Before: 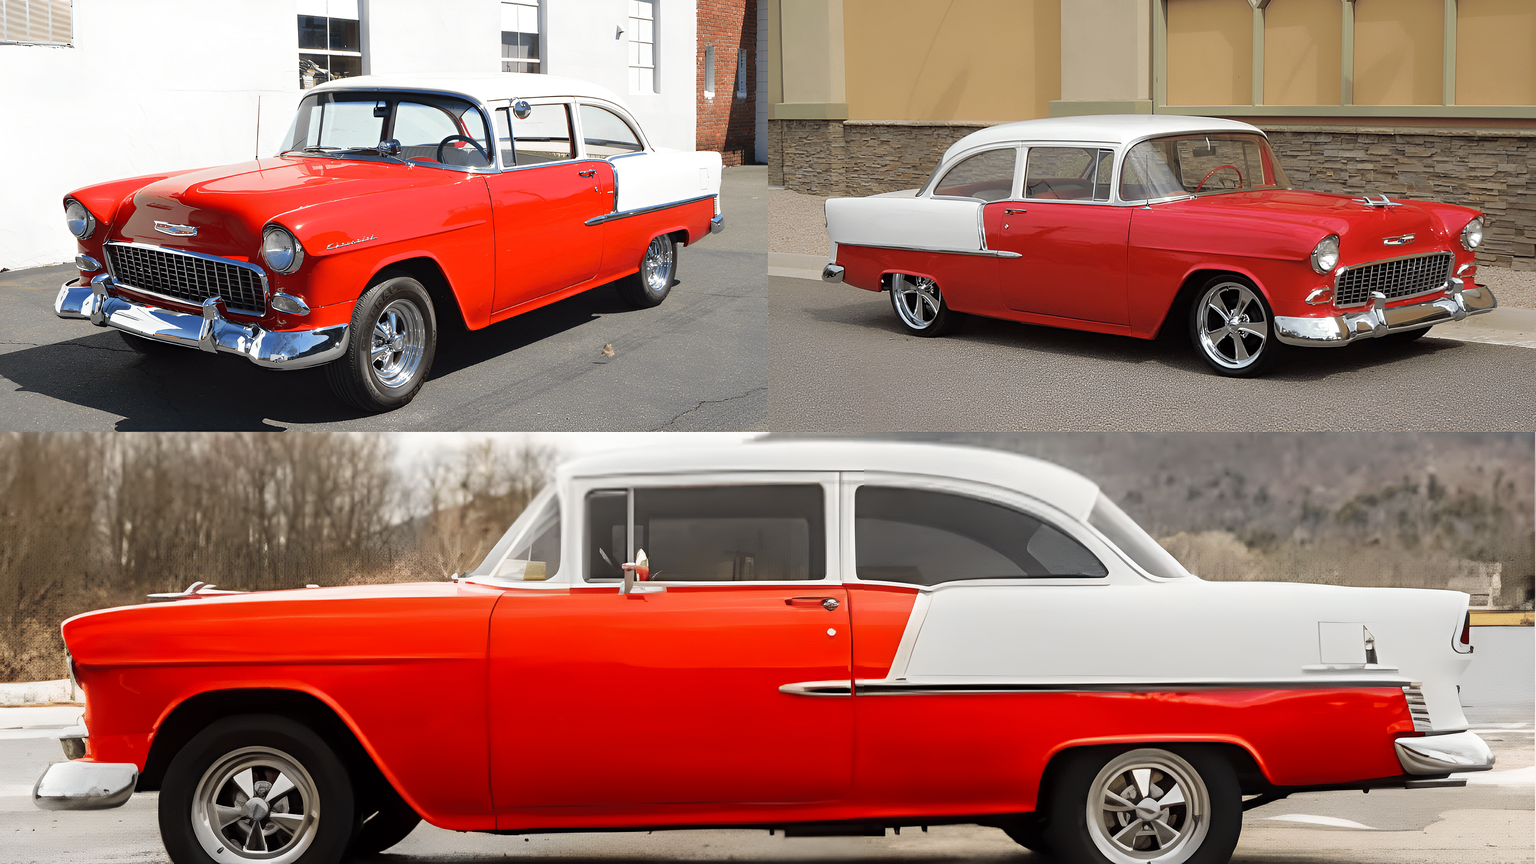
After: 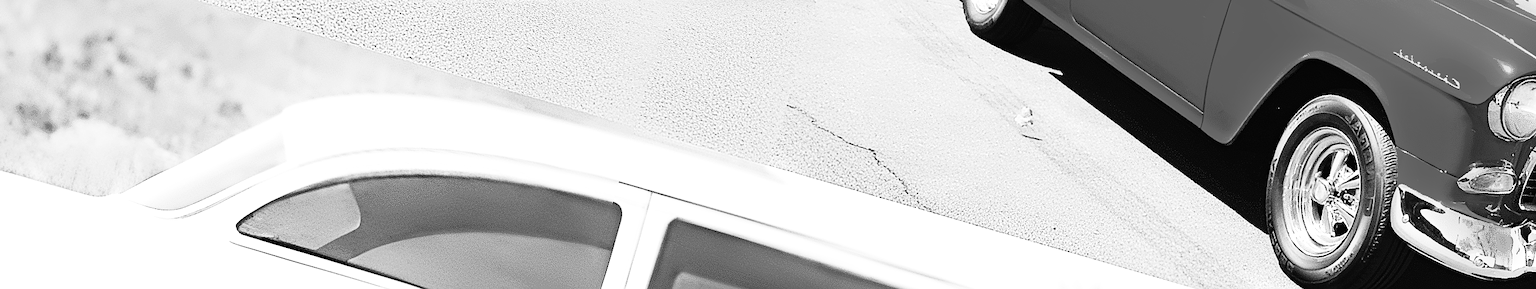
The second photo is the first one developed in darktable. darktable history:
exposure: black level correction -0.002, exposure 0.54 EV, compensate highlight preservation false
rgb curve: curves: ch0 [(0, 0) (0.21, 0.15) (0.24, 0.21) (0.5, 0.75) (0.75, 0.96) (0.89, 0.99) (1, 1)]; ch1 [(0, 0.02) (0.21, 0.13) (0.25, 0.2) (0.5, 0.67) (0.75, 0.9) (0.89, 0.97) (1, 1)]; ch2 [(0, 0.02) (0.21, 0.13) (0.25, 0.2) (0.5, 0.67) (0.75, 0.9) (0.89, 0.97) (1, 1)], compensate middle gray true
crop and rotate: angle 16.12°, top 30.835%, bottom 35.653%
color balance rgb: linear chroma grading › shadows 32%, linear chroma grading › global chroma -2%, linear chroma grading › mid-tones 4%, perceptual saturation grading › global saturation -2%, perceptual saturation grading › highlights -8%, perceptual saturation grading › mid-tones 8%, perceptual saturation grading › shadows 4%, perceptual brilliance grading › highlights 8%, perceptual brilliance grading › mid-tones 4%, perceptual brilliance grading › shadows 2%, global vibrance 16%, saturation formula JzAzBz (2021)
monochrome: size 1
white balance: emerald 1
sharpen: on, module defaults
color zones: curves: ch1 [(0.24, 0.629) (0.75, 0.5)]; ch2 [(0.255, 0.454) (0.745, 0.491)], mix 102.12%
